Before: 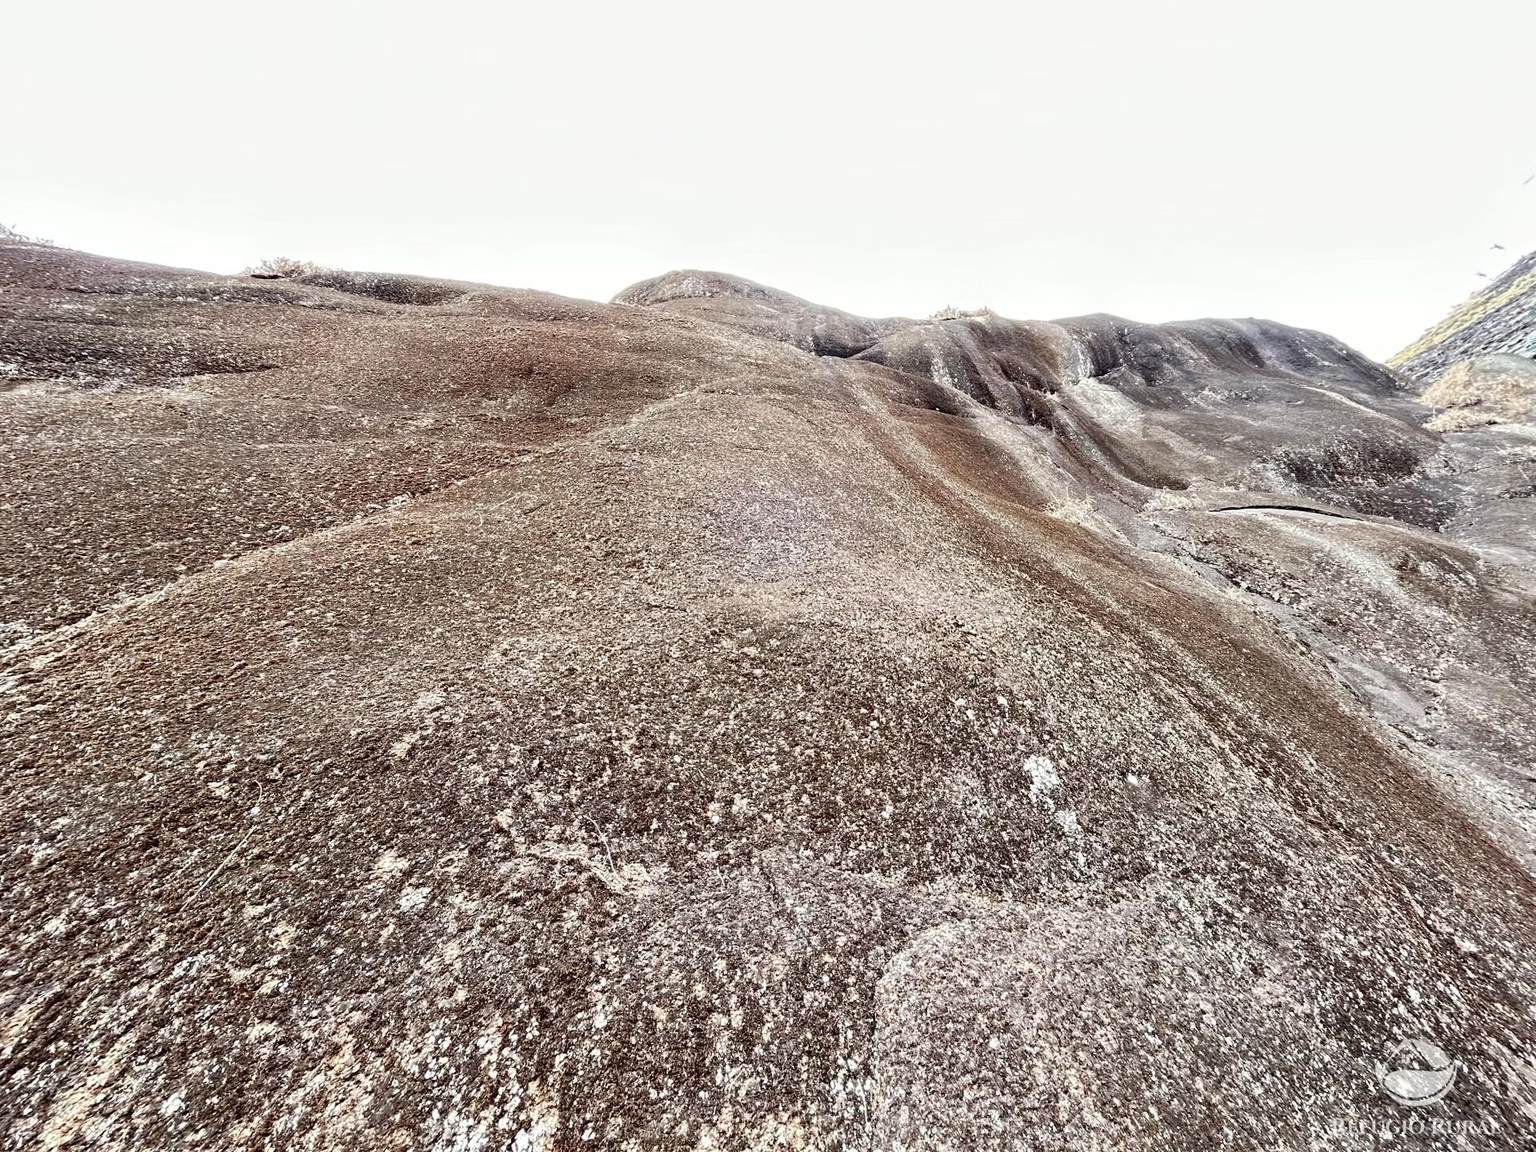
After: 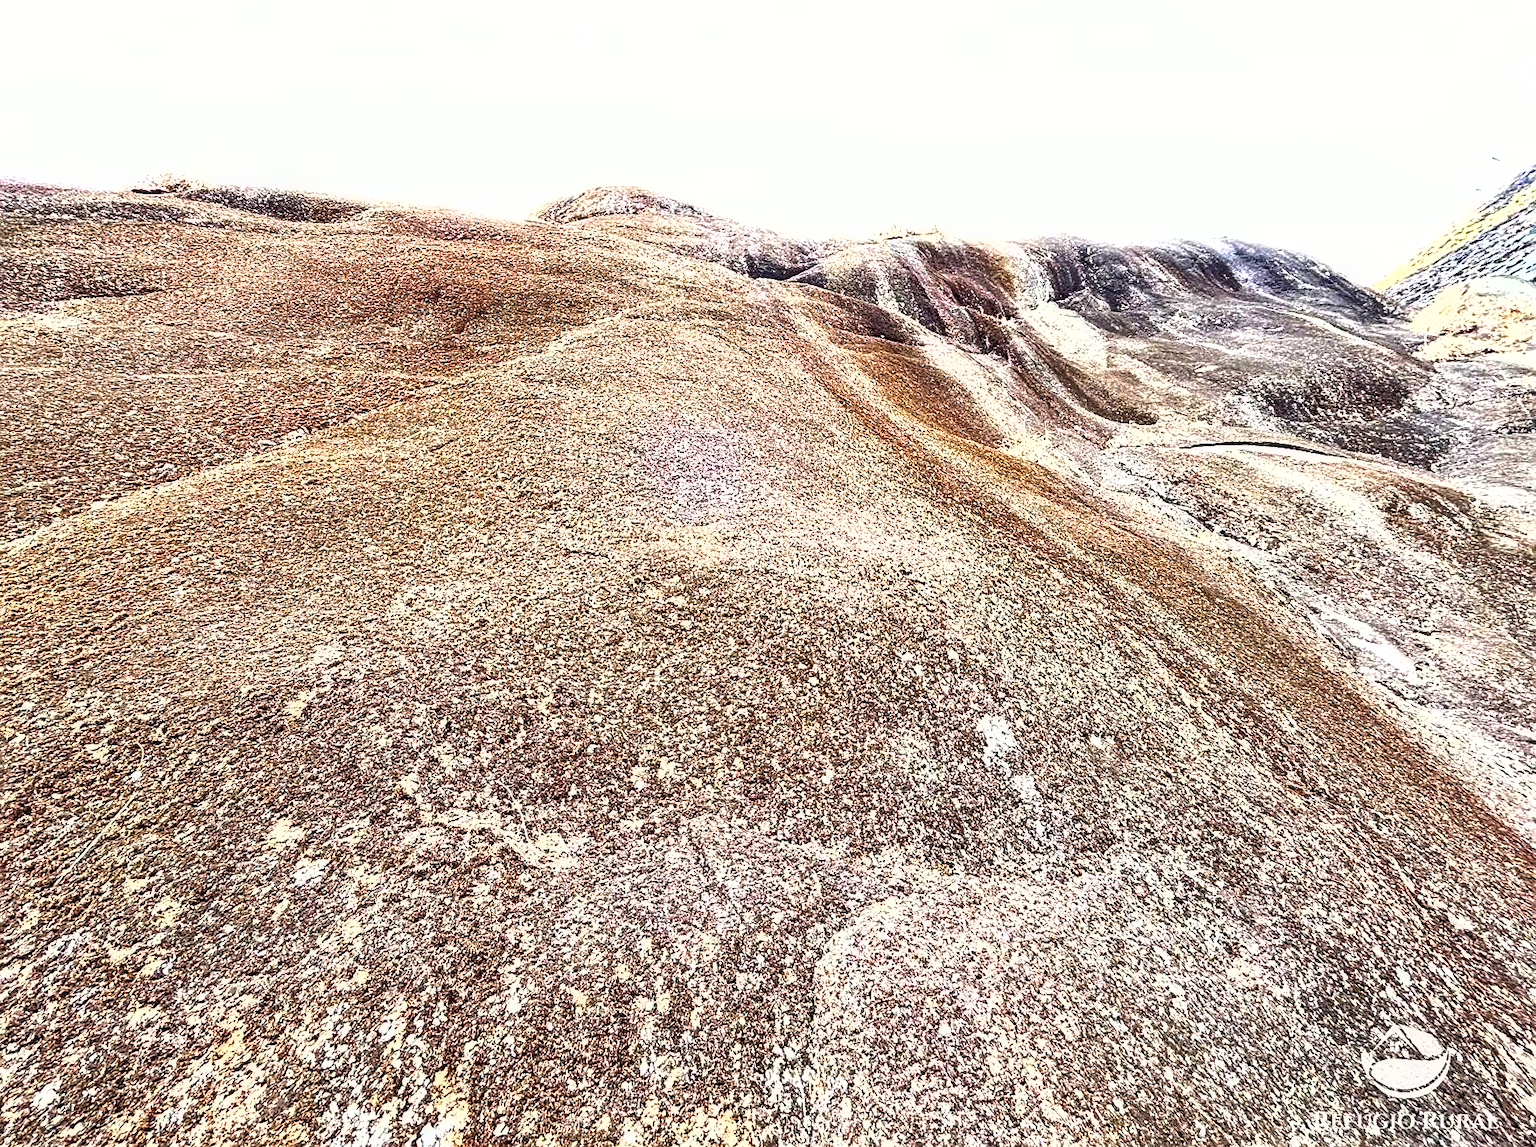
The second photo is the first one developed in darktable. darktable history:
color correction: highlights b* -0.038
shadows and highlights: soften with gaussian
sharpen: on, module defaults
exposure: black level correction 0, exposure 1.103 EV, compensate highlight preservation false
local contrast: on, module defaults
color balance rgb: shadows lift › chroma 2.06%, shadows lift › hue 247.35°, linear chroma grading › shadows -8.082%, linear chroma grading › global chroma 9.732%, perceptual saturation grading › global saturation 30.375%, perceptual brilliance grading › global brilliance 2.852%, perceptual brilliance grading › highlights -2.655%, perceptual brilliance grading › shadows 2.829%, global vibrance 20.692%
crop and rotate: left 8.51%, top 8.855%
base curve: curves: ch0 [(0, 0) (0.303, 0.277) (1, 1)], preserve colors none
